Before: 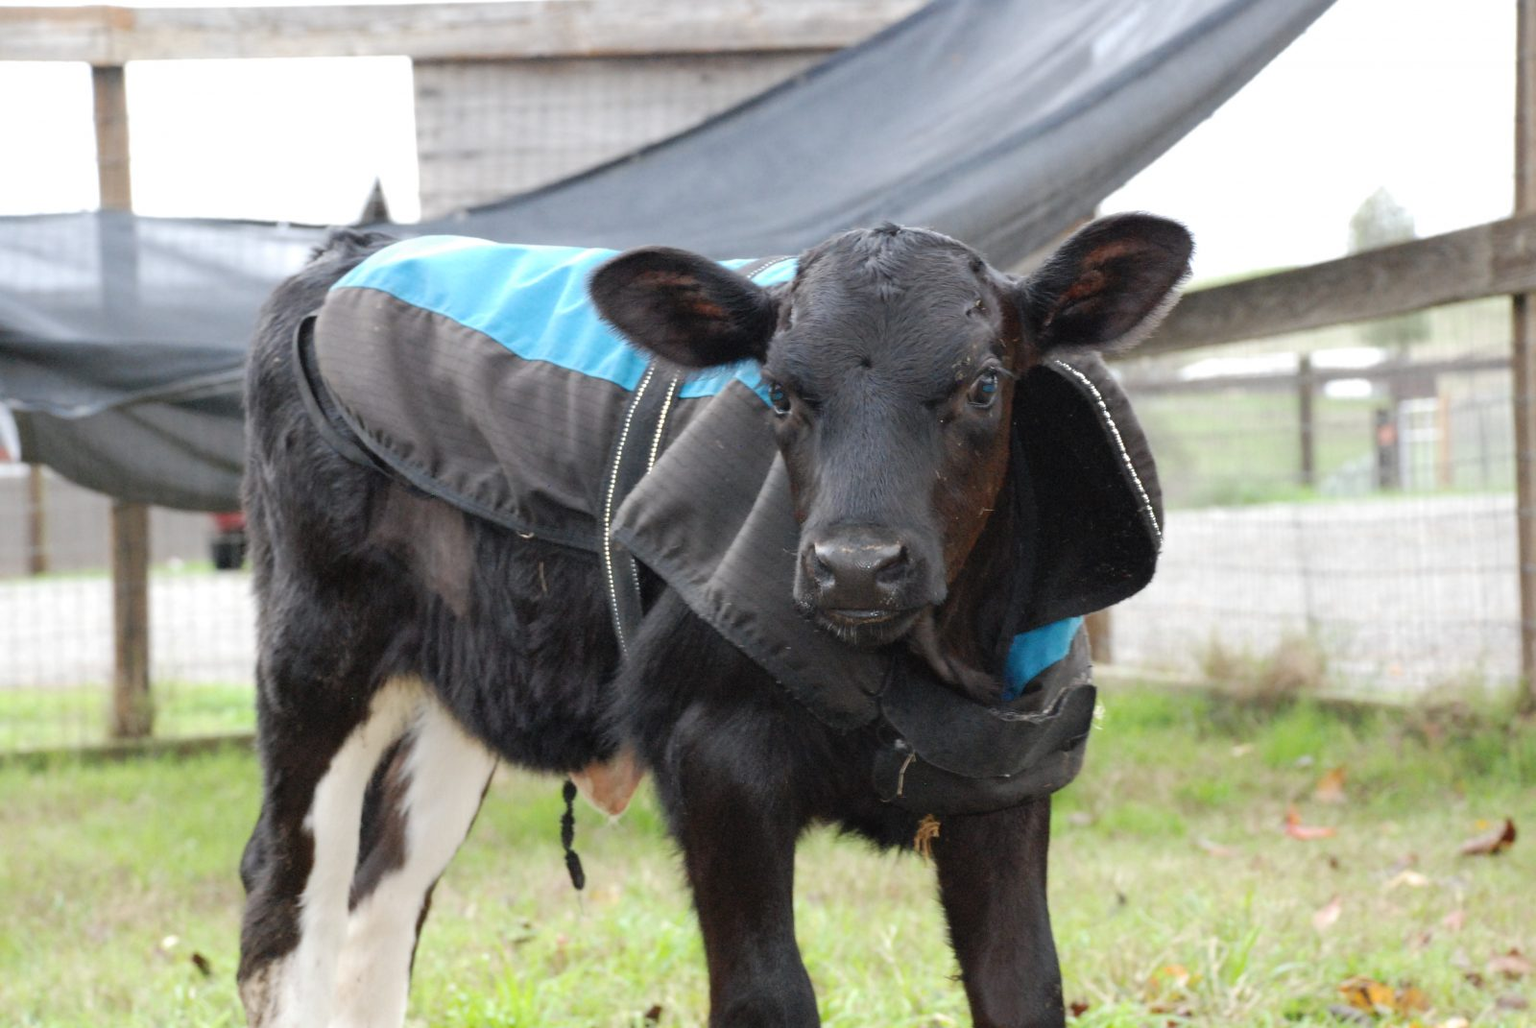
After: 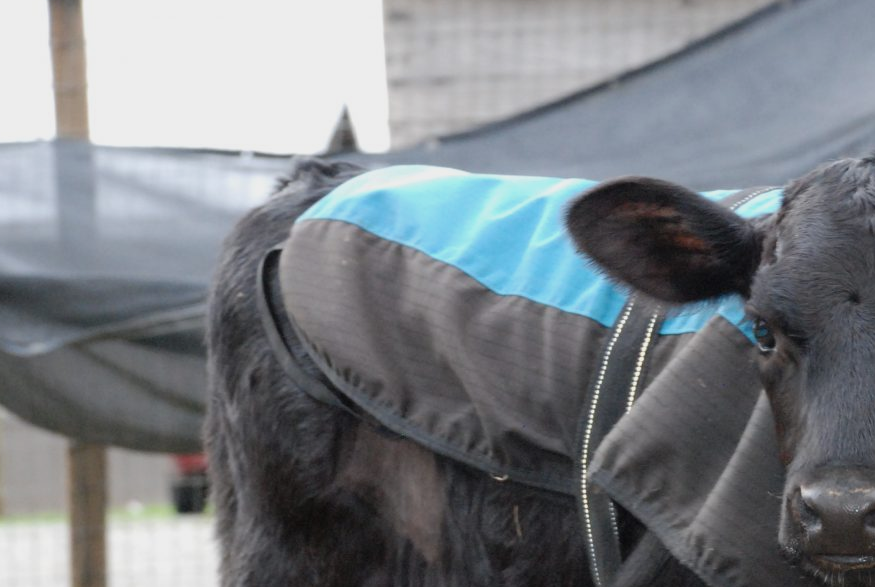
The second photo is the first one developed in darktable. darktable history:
exposure: exposure -0.242 EV, compensate highlight preservation false
crop and rotate: left 3.047%, top 7.509%, right 42.236%, bottom 37.598%
